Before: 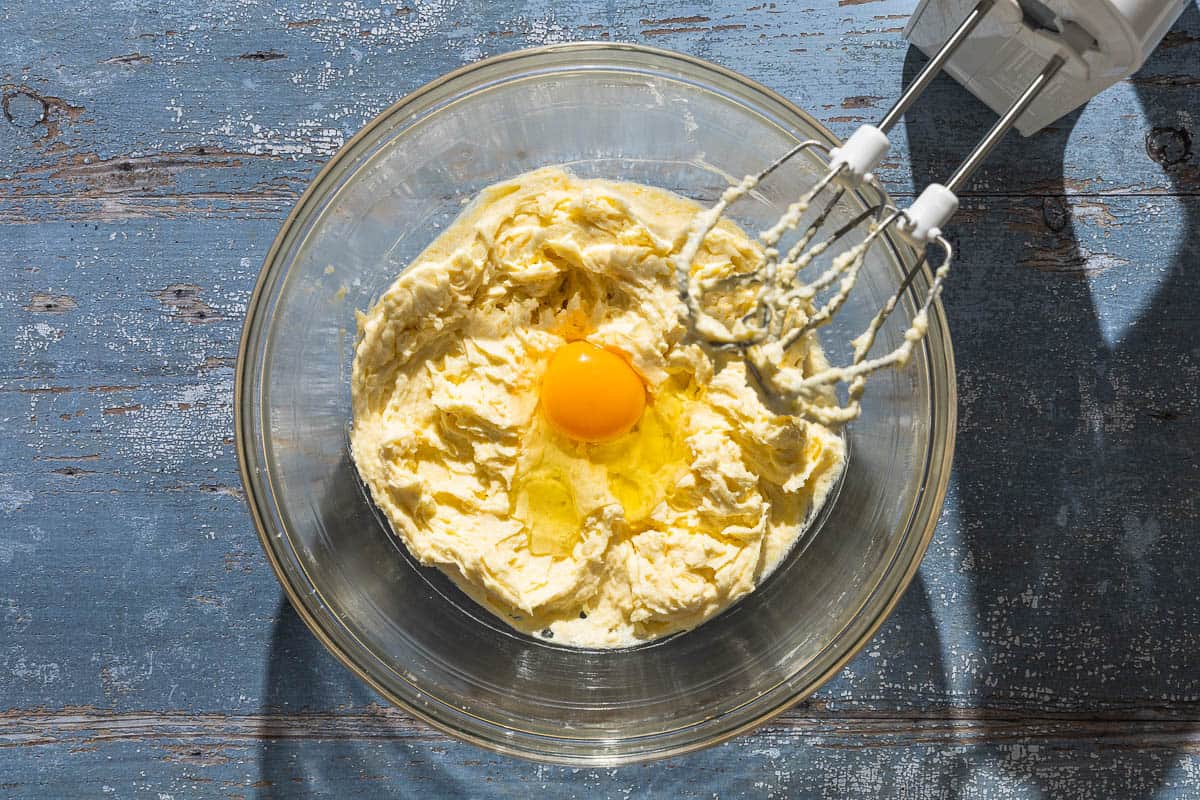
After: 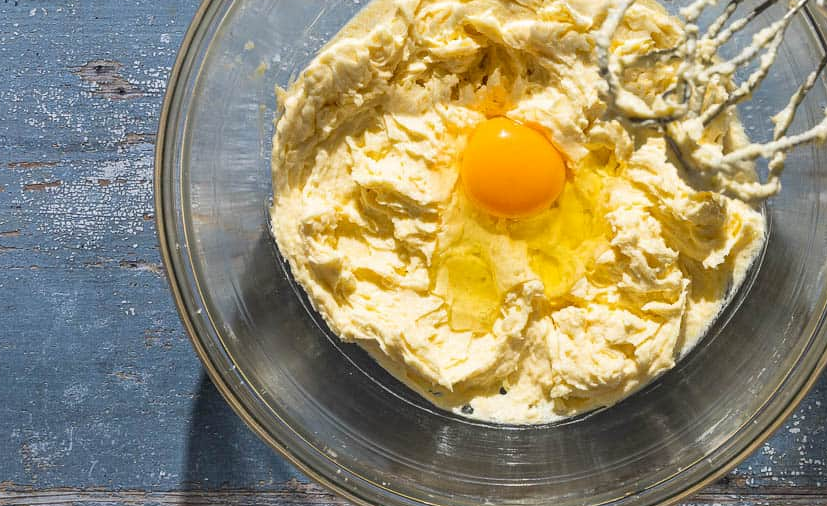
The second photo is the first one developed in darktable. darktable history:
exposure: black level correction 0.001, compensate highlight preservation false
crop: left 6.734%, top 28.067%, right 24.321%, bottom 8.643%
